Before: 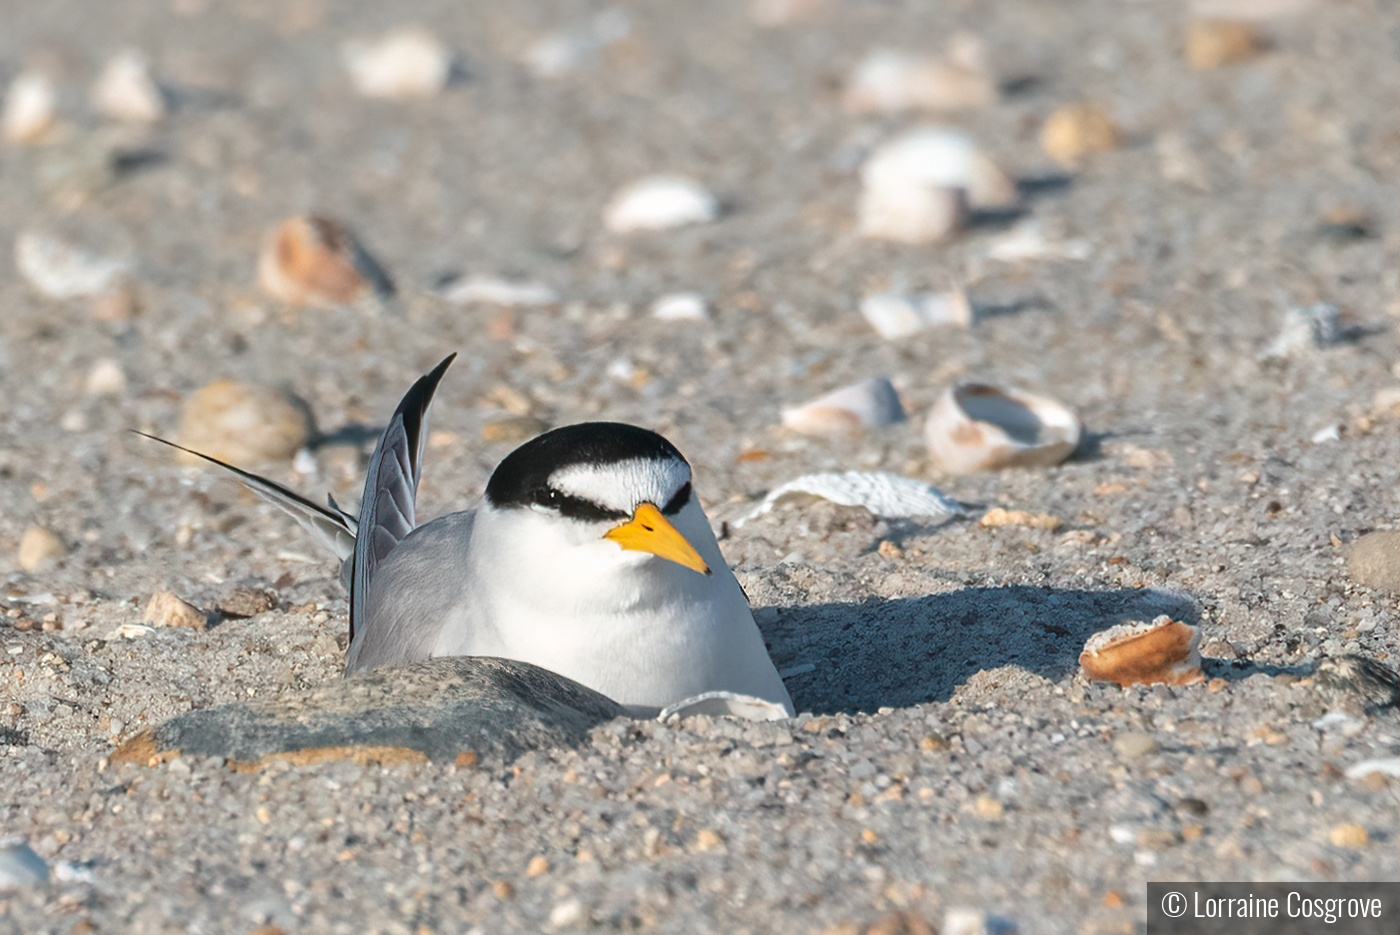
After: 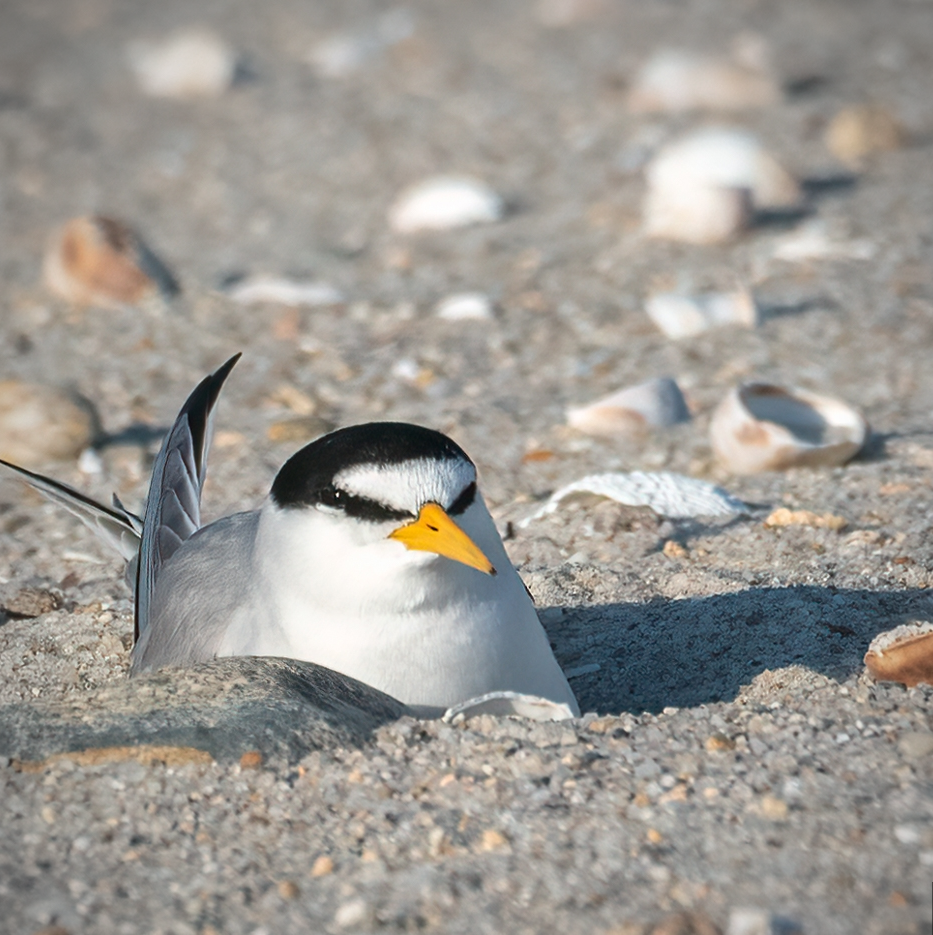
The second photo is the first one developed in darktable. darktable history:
vignetting: fall-off radius 60%, automatic ratio true
crop: left 15.419%, right 17.914%
